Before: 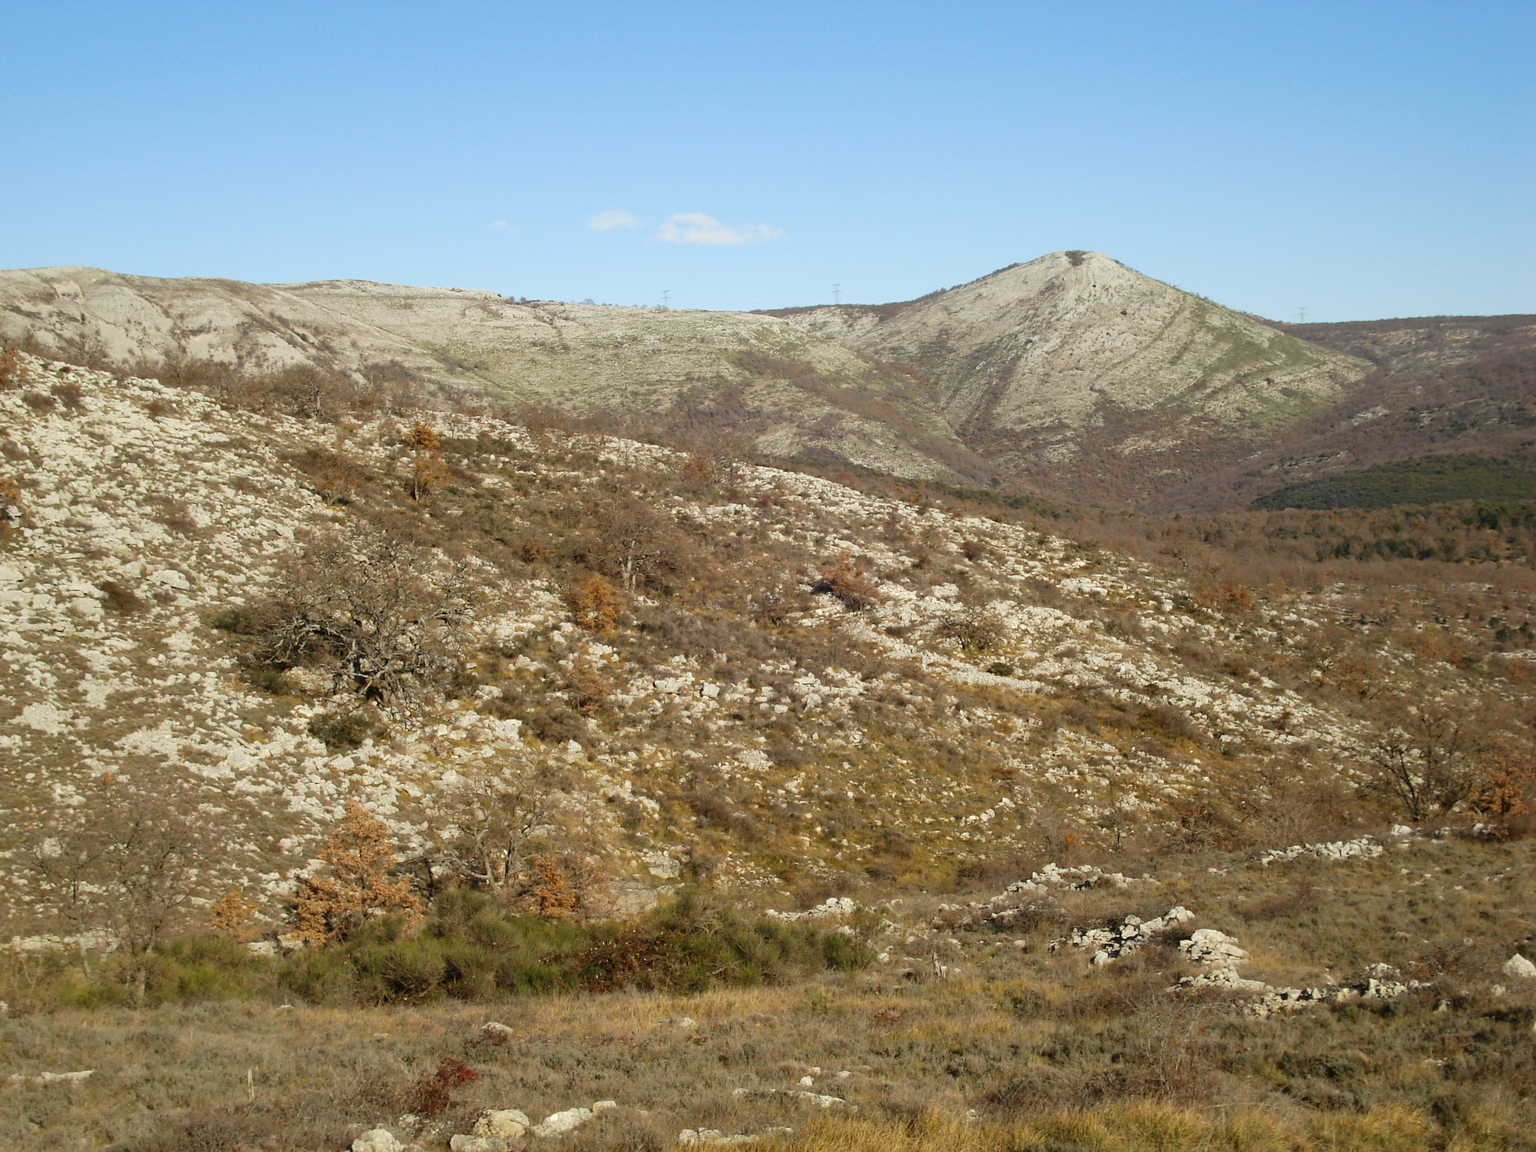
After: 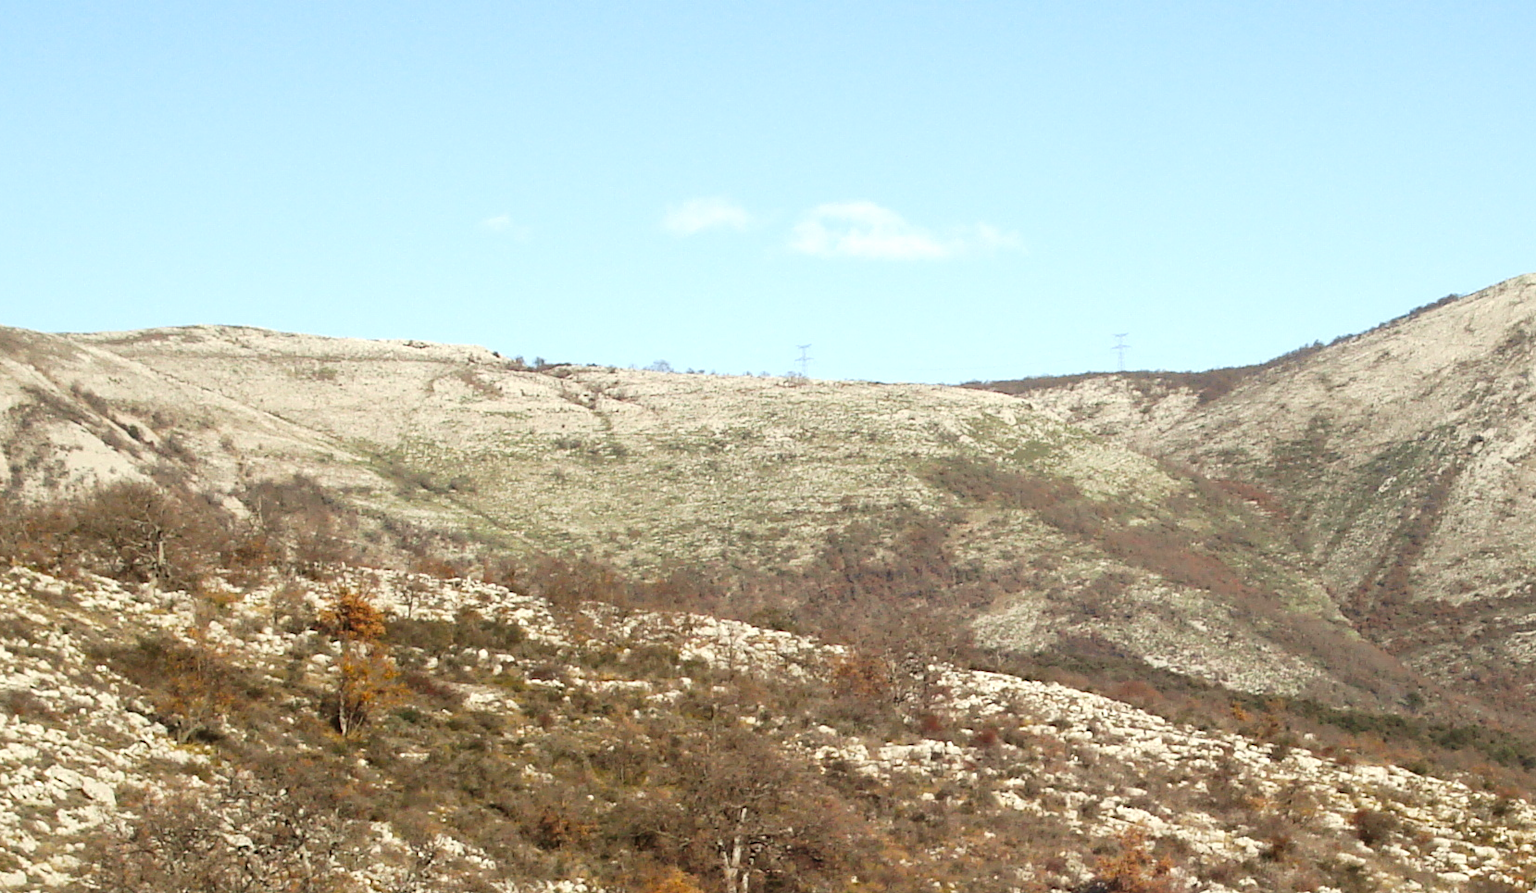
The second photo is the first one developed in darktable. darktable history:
tone curve: curves: ch0 [(0, 0.024) (0.119, 0.146) (0.474, 0.464) (0.718, 0.721) (0.817, 0.839) (1, 0.998)]; ch1 [(0, 0) (0.377, 0.416) (0.439, 0.451) (0.477, 0.477) (0.501, 0.504) (0.538, 0.544) (0.58, 0.602) (0.664, 0.676) (0.783, 0.804) (1, 1)]; ch2 [(0, 0) (0.38, 0.405) (0.463, 0.456) (0.498, 0.497) (0.524, 0.535) (0.578, 0.576) (0.648, 0.665) (1, 1)], color space Lab, independent channels, preserve colors none
crop: left 15.082%, top 9.051%, right 30.806%, bottom 48.85%
tone equalizer: -8 EV -0.397 EV, -7 EV -0.391 EV, -6 EV -0.321 EV, -5 EV -0.238 EV, -3 EV 0.249 EV, -2 EV 0.319 EV, -1 EV 0.413 EV, +0 EV 0.393 EV, edges refinement/feathering 500, mask exposure compensation -1.25 EV, preserve details no
